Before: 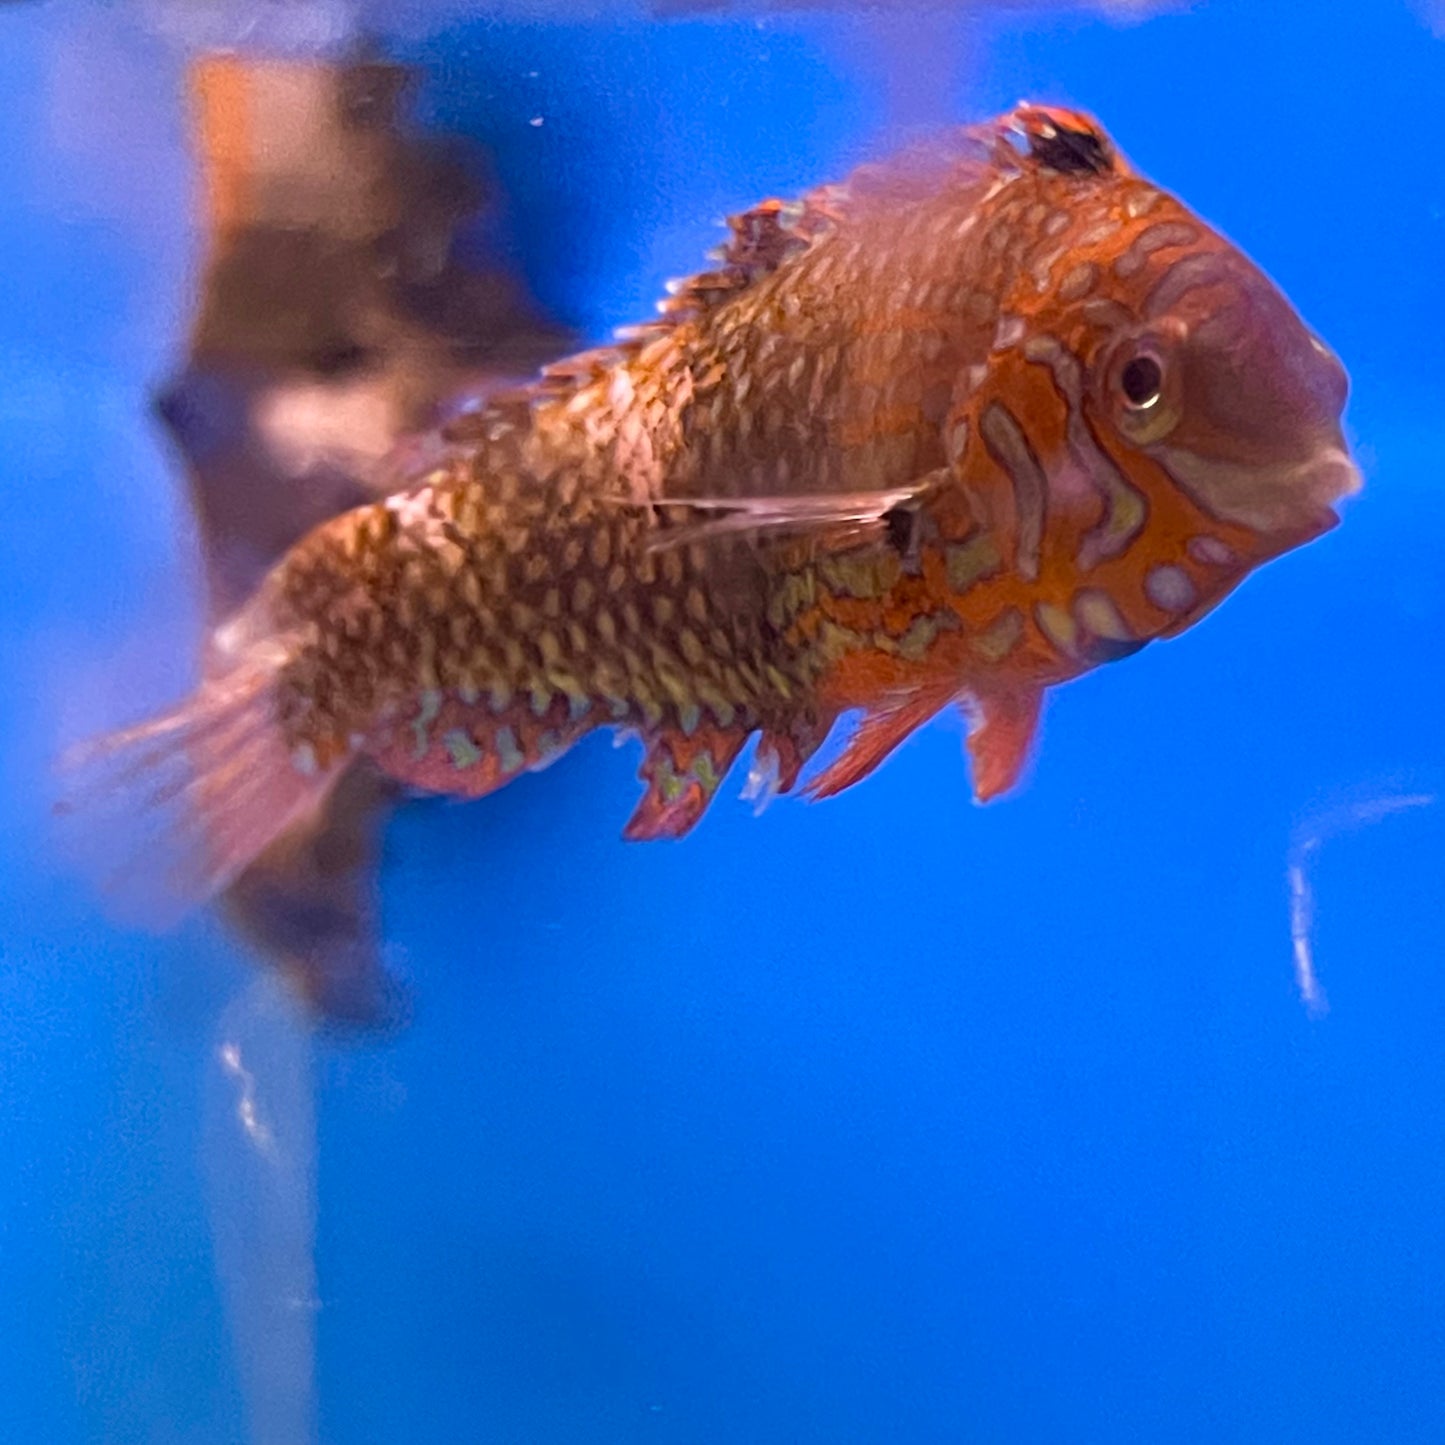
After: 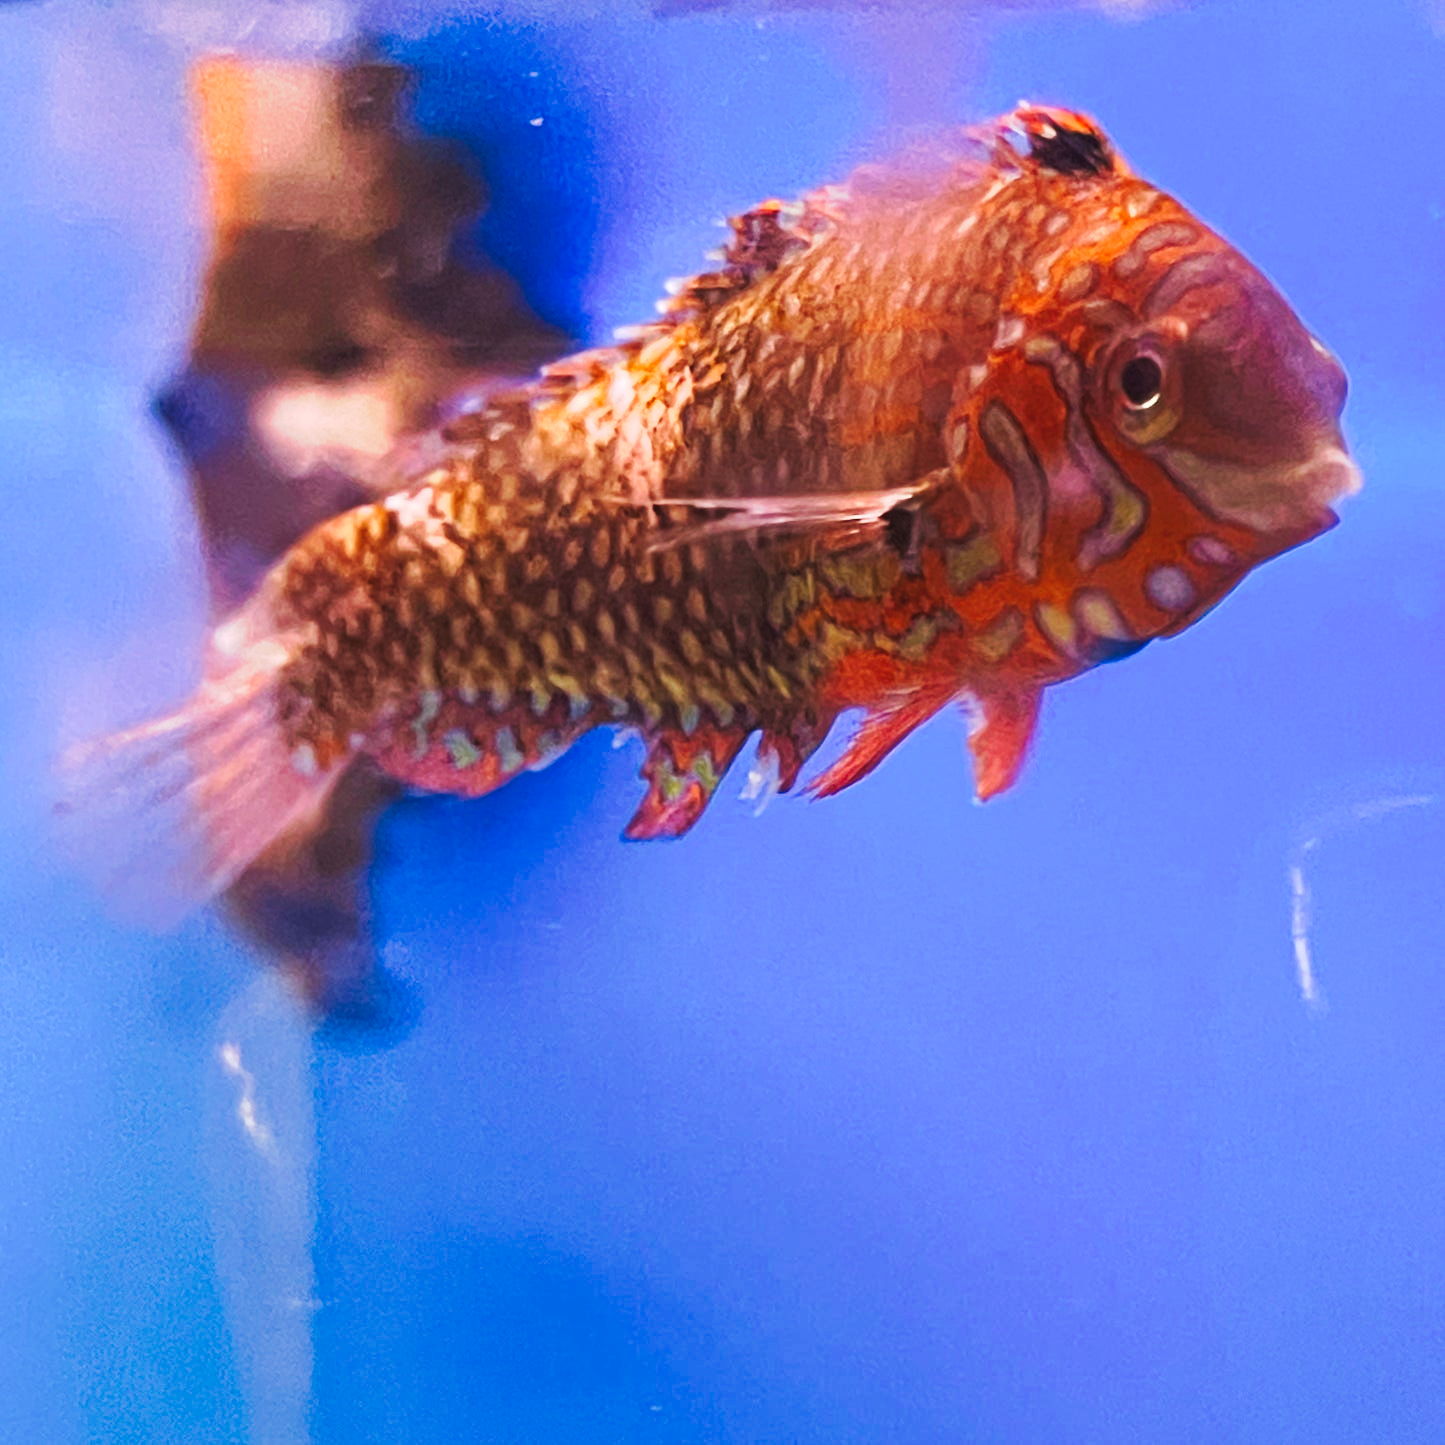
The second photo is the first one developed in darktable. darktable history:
tone curve: curves: ch0 [(0, 0) (0.003, 0.045) (0.011, 0.054) (0.025, 0.069) (0.044, 0.083) (0.069, 0.101) (0.1, 0.119) (0.136, 0.146) (0.177, 0.177) (0.224, 0.221) (0.277, 0.277) (0.335, 0.362) (0.399, 0.452) (0.468, 0.571) (0.543, 0.666) (0.623, 0.758) (0.709, 0.853) (0.801, 0.896) (0.898, 0.945) (1, 1)], preserve colors none
